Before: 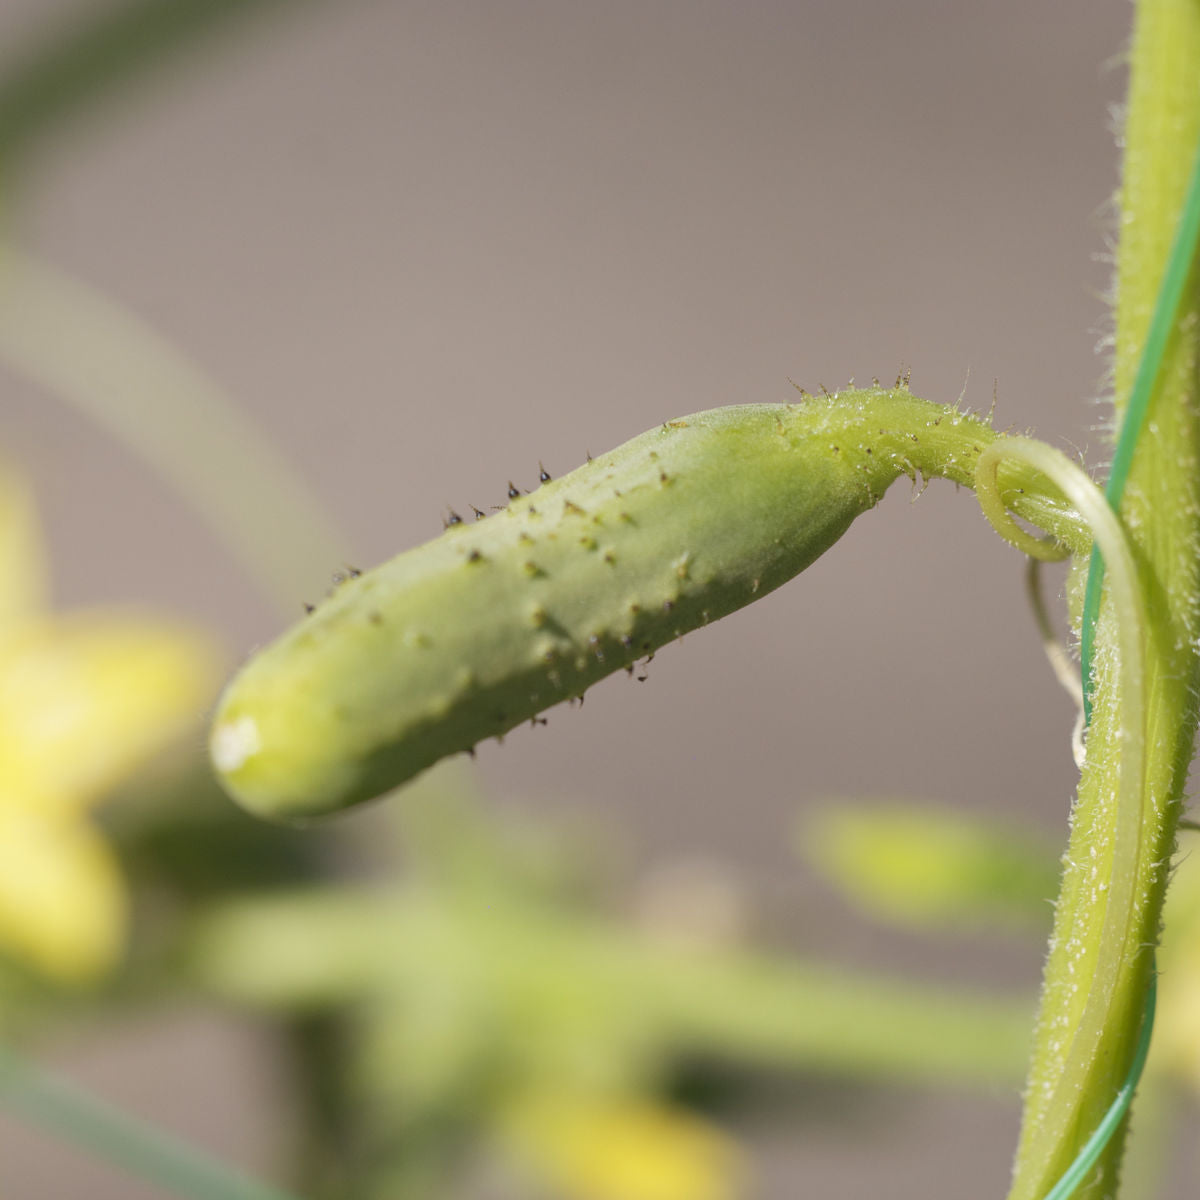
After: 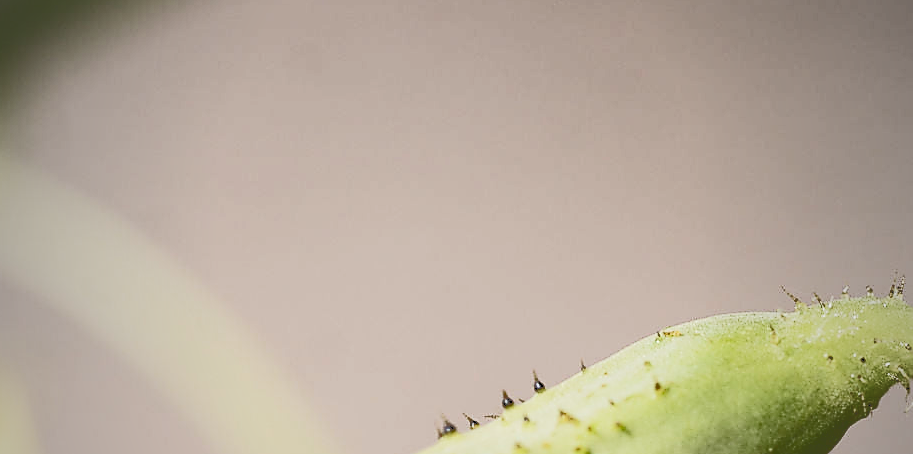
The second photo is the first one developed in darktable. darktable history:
contrast brightness saturation: contrast 0.224, brightness -0.19, saturation 0.243
crop: left 0.578%, top 7.647%, right 23.311%, bottom 54.438%
filmic rgb: black relative exposure -5.08 EV, white relative exposure 3.52 EV, hardness 3.18, contrast 1.193, highlights saturation mix -49.39%
sharpen: radius 1.412, amount 1.238, threshold 0.696
tone curve: curves: ch0 [(0, 0) (0.003, 0.301) (0.011, 0.302) (0.025, 0.307) (0.044, 0.313) (0.069, 0.316) (0.1, 0.322) (0.136, 0.325) (0.177, 0.341) (0.224, 0.358) (0.277, 0.386) (0.335, 0.429) (0.399, 0.486) (0.468, 0.556) (0.543, 0.644) (0.623, 0.728) (0.709, 0.796) (0.801, 0.854) (0.898, 0.908) (1, 1)], color space Lab, independent channels
color balance rgb: perceptual saturation grading › global saturation 20%, perceptual saturation grading › highlights -50.249%, perceptual saturation grading › shadows 30.672%, perceptual brilliance grading › global brilliance 1.51%, perceptual brilliance grading › highlights 7.348%, perceptual brilliance grading › shadows -3.594%
vignetting: fall-off start 72.36%, fall-off radius 108.51%, width/height ratio 0.725, unbound false
